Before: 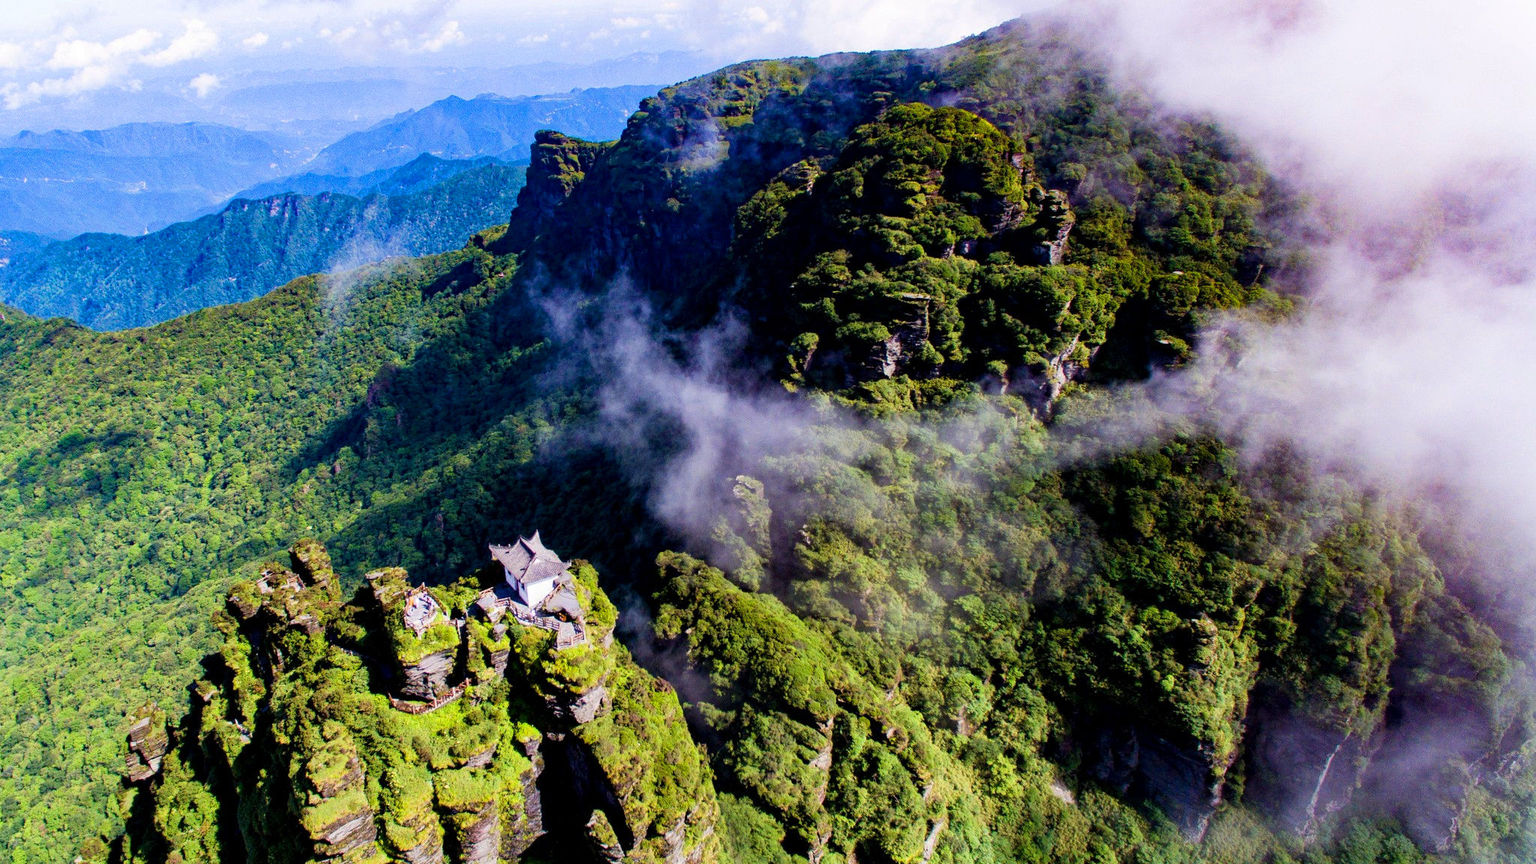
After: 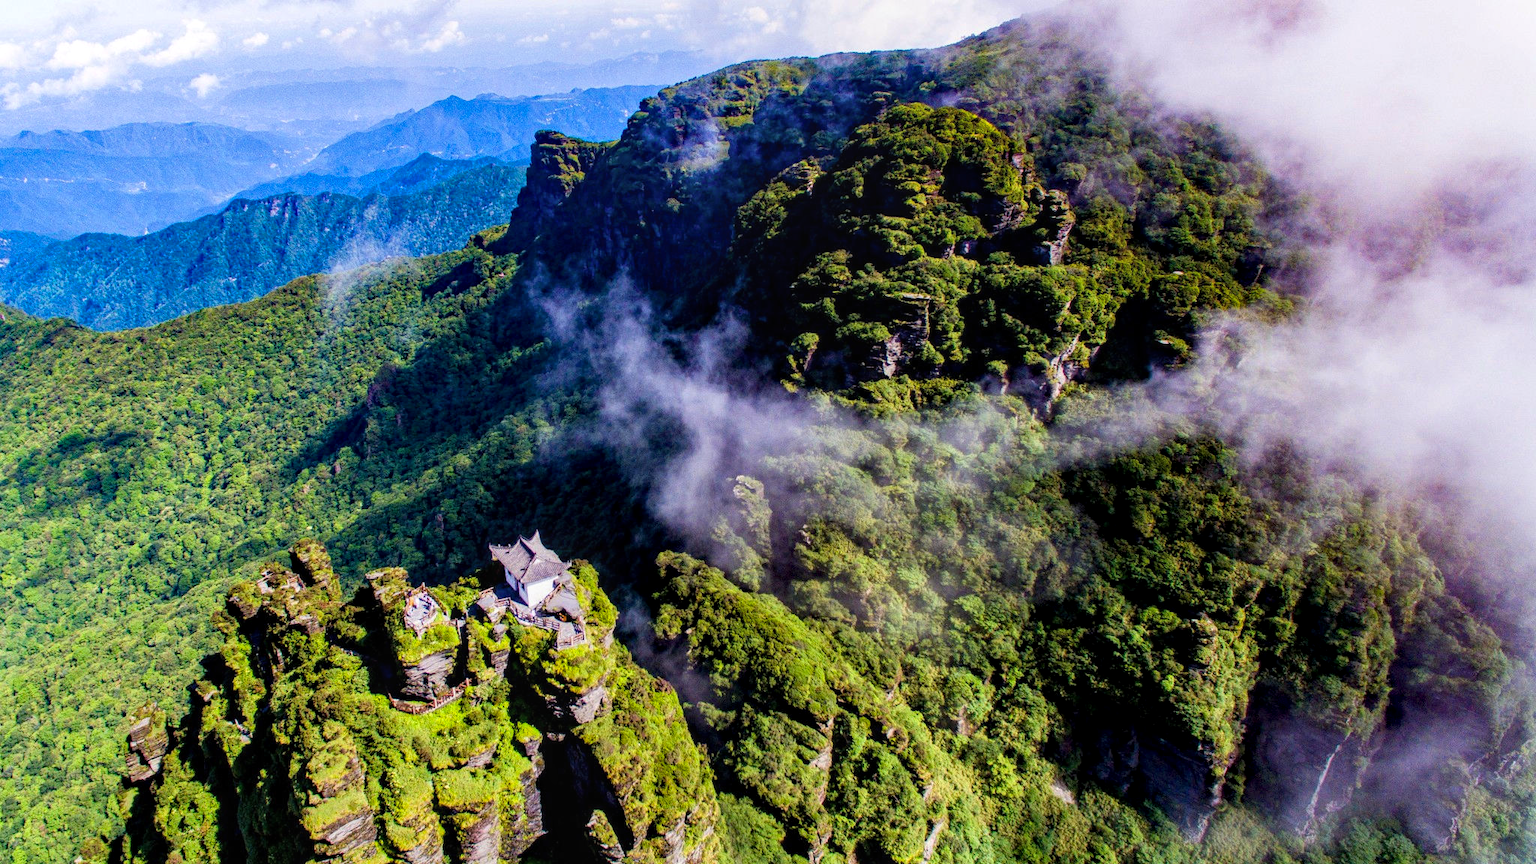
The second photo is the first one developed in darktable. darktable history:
local contrast: on, module defaults
color balance rgb: perceptual saturation grading › global saturation 0.175%, global vibrance 15.988%, saturation formula JzAzBz (2021)
